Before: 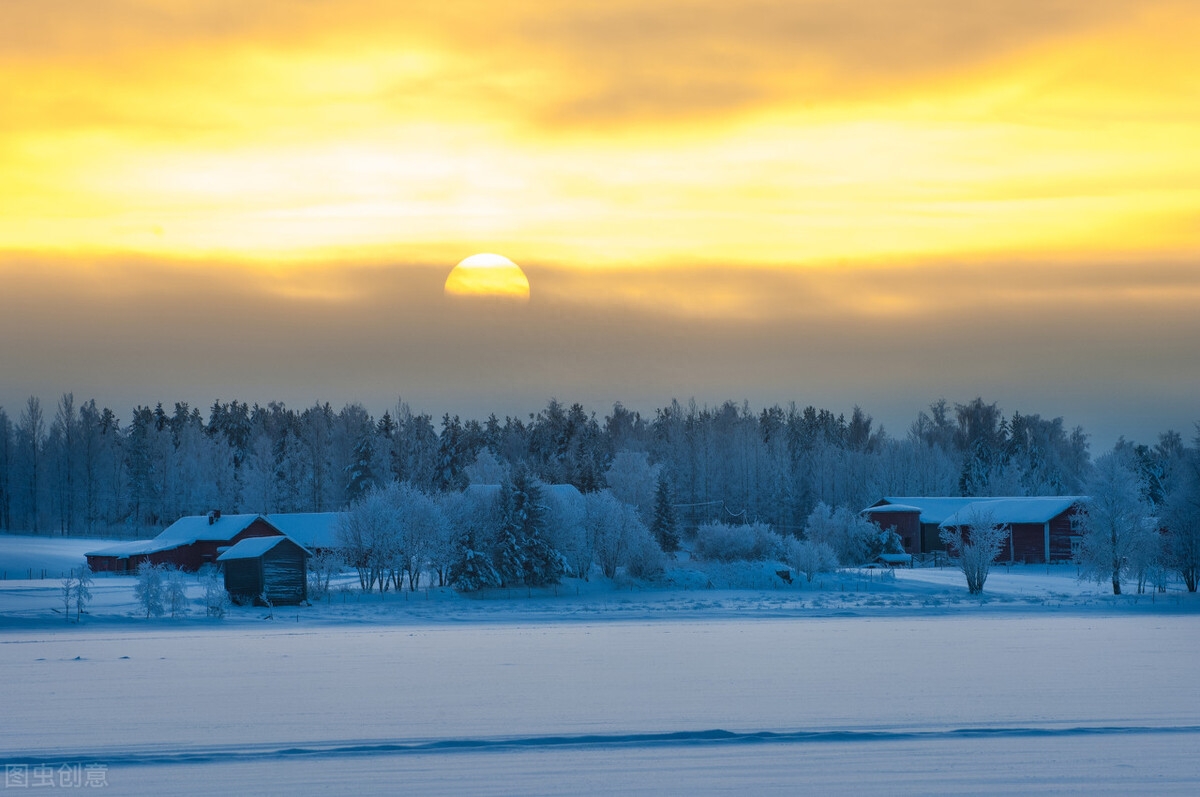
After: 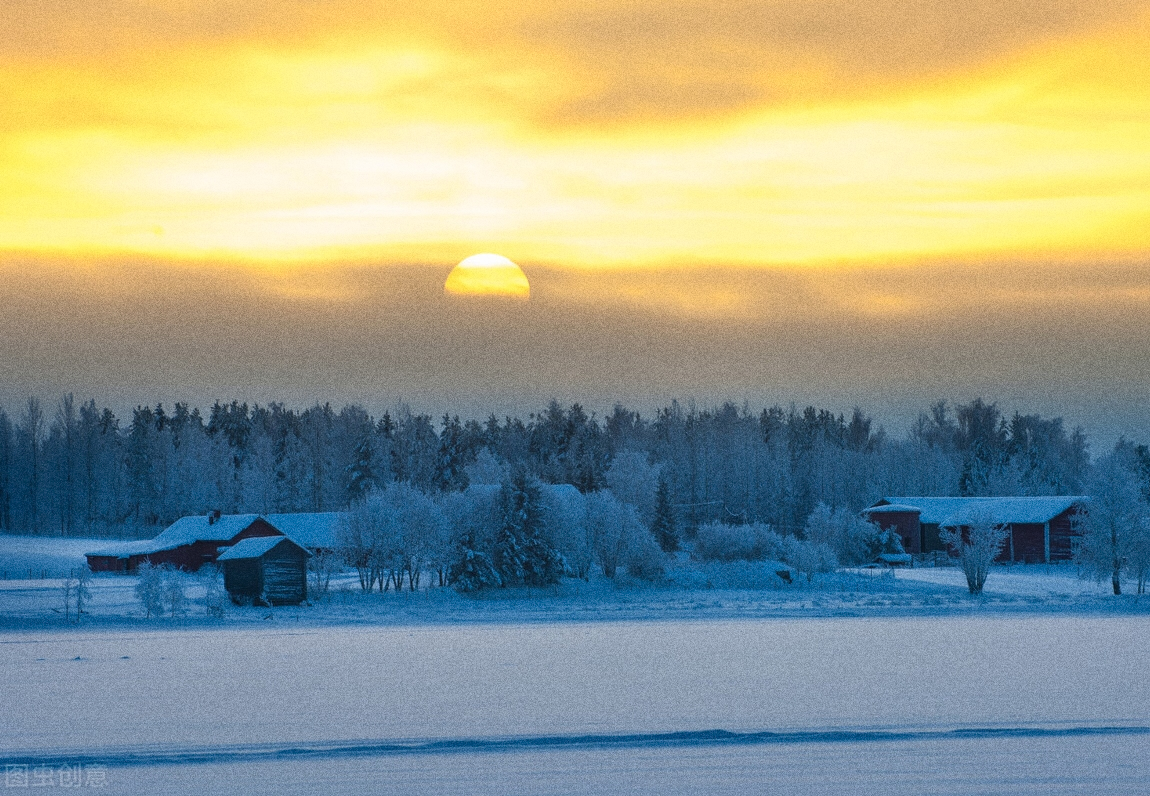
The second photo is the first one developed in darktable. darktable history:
crop: right 4.126%, bottom 0.031%
grain: coarseness 0.09 ISO, strength 40%
